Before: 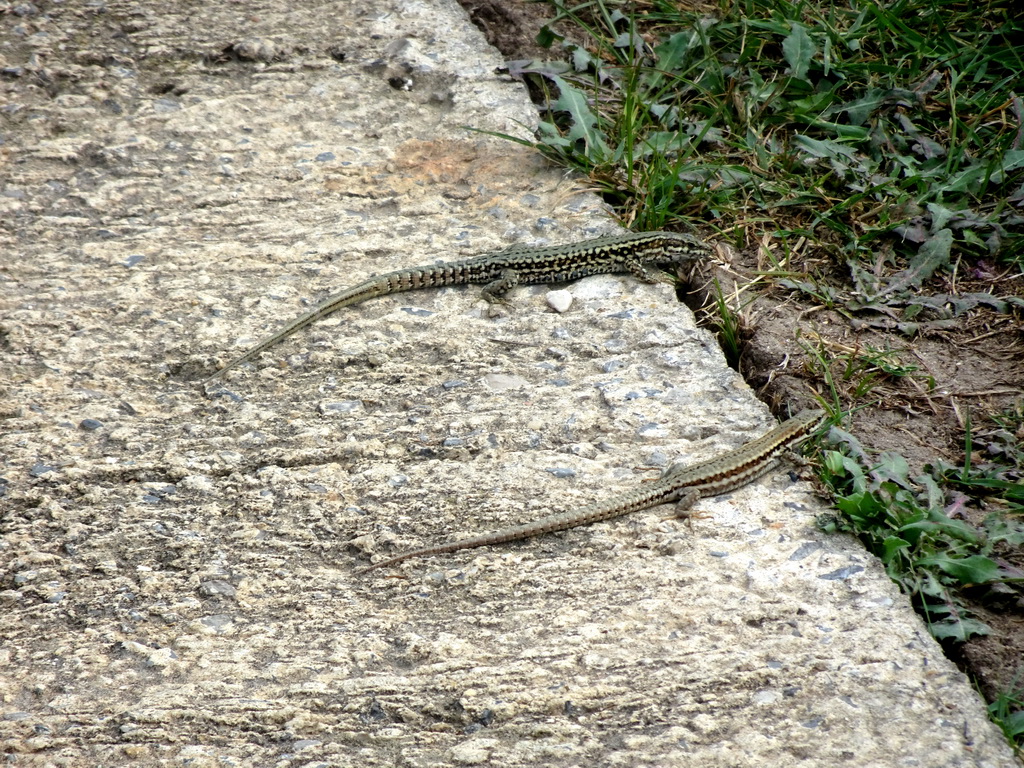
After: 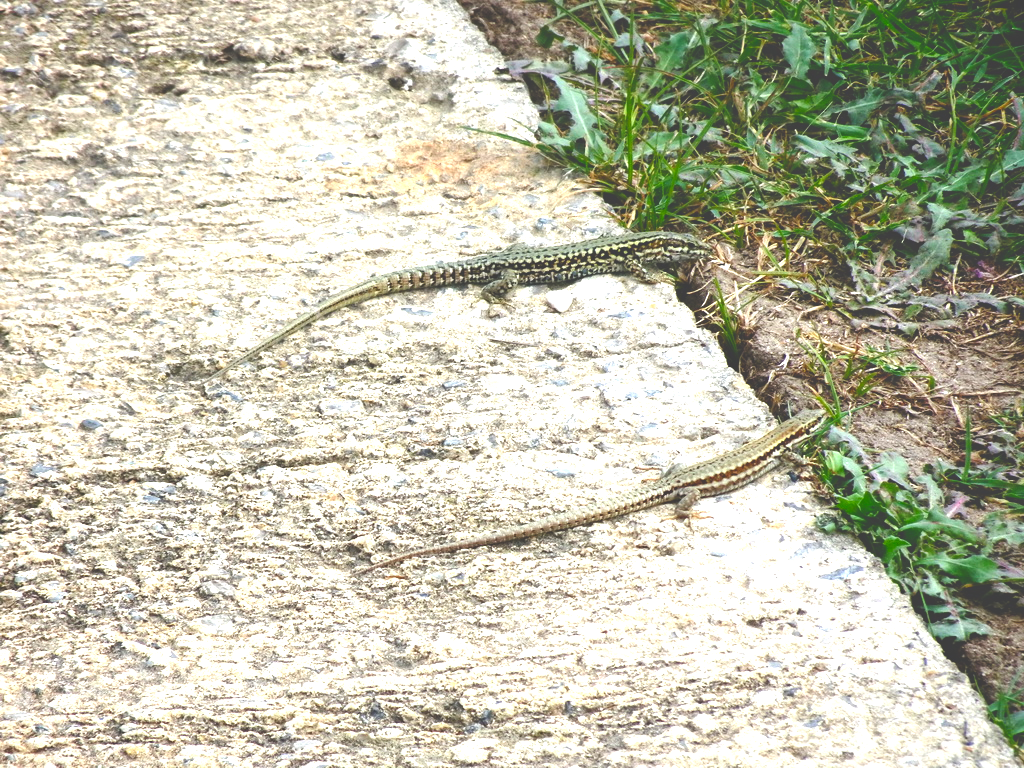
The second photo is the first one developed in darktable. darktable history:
contrast equalizer: y [[0.5, 0.5, 0.478, 0.5, 0.5, 0.5], [0.5 ×6], [0.5 ×6], [0 ×6], [0 ×6]]
exposure: black level correction -0.023, exposure 1.397 EV, compensate highlight preservation false
color balance rgb: perceptual saturation grading › global saturation 35%, perceptual saturation grading › highlights -25%, perceptual saturation grading › shadows 50%
shadows and highlights: radius 121.13, shadows 21.4, white point adjustment -9.72, highlights -14.39, soften with gaussian
